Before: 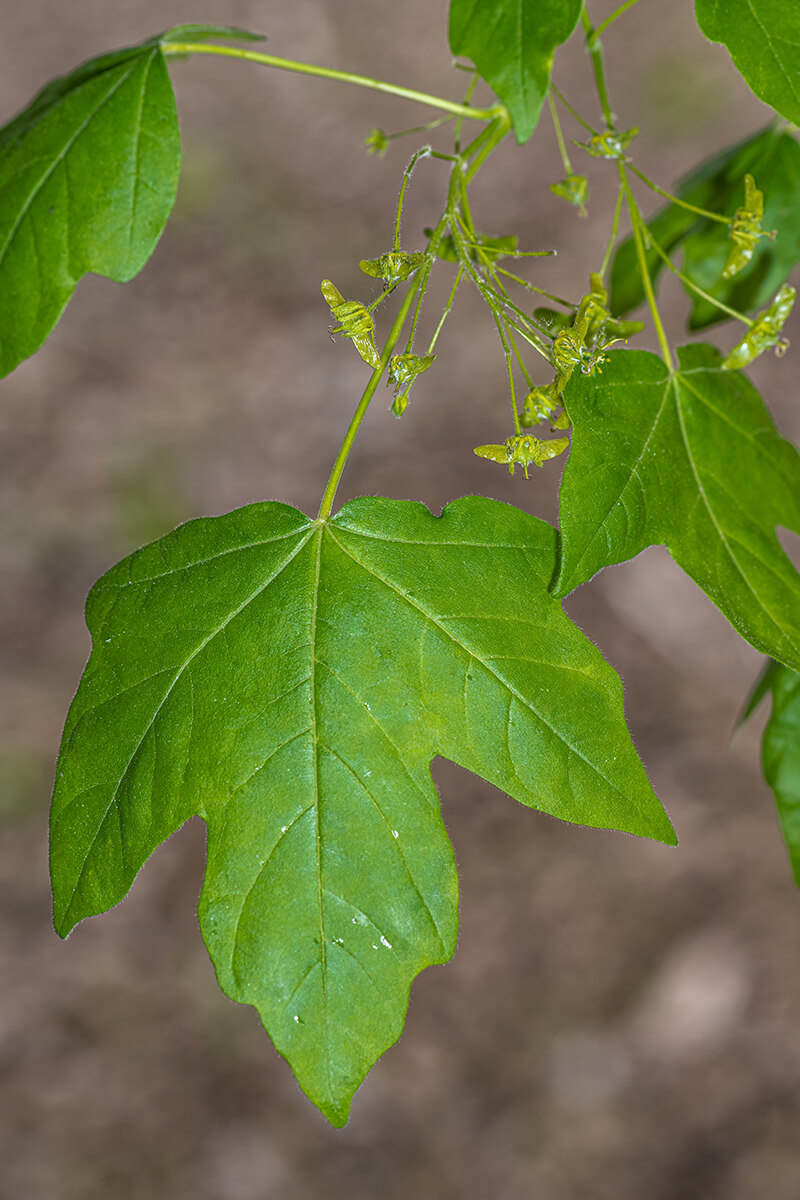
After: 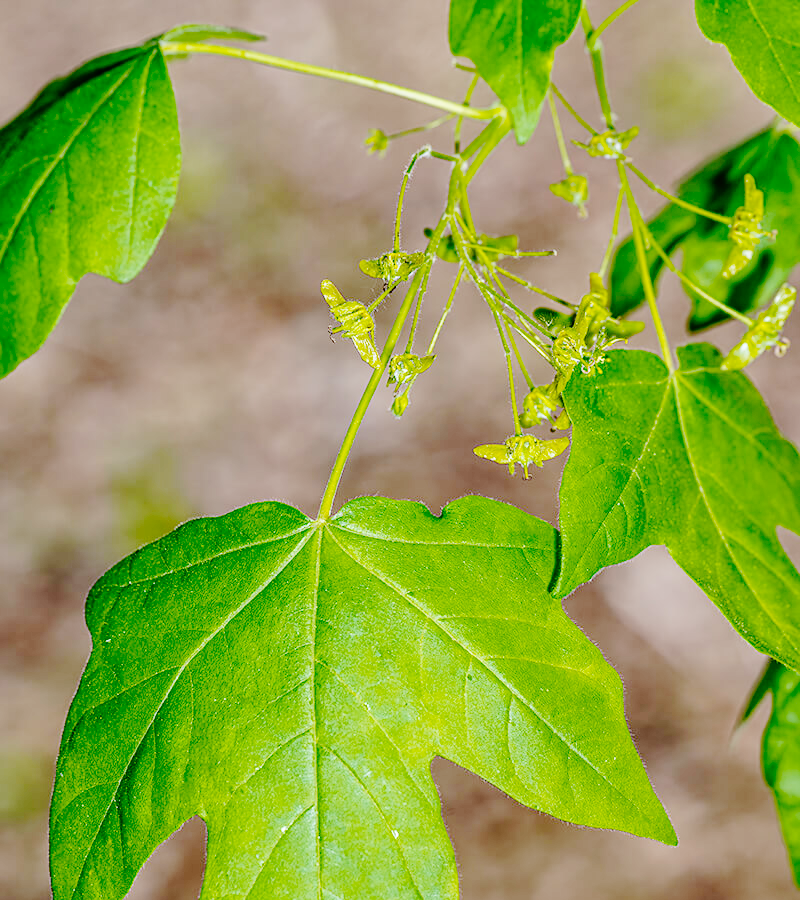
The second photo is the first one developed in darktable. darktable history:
crop: bottom 24.981%
base curve: curves: ch0 [(0, 0) (0.036, 0.01) (0.123, 0.254) (0.258, 0.504) (0.507, 0.748) (1, 1)], preserve colors none
